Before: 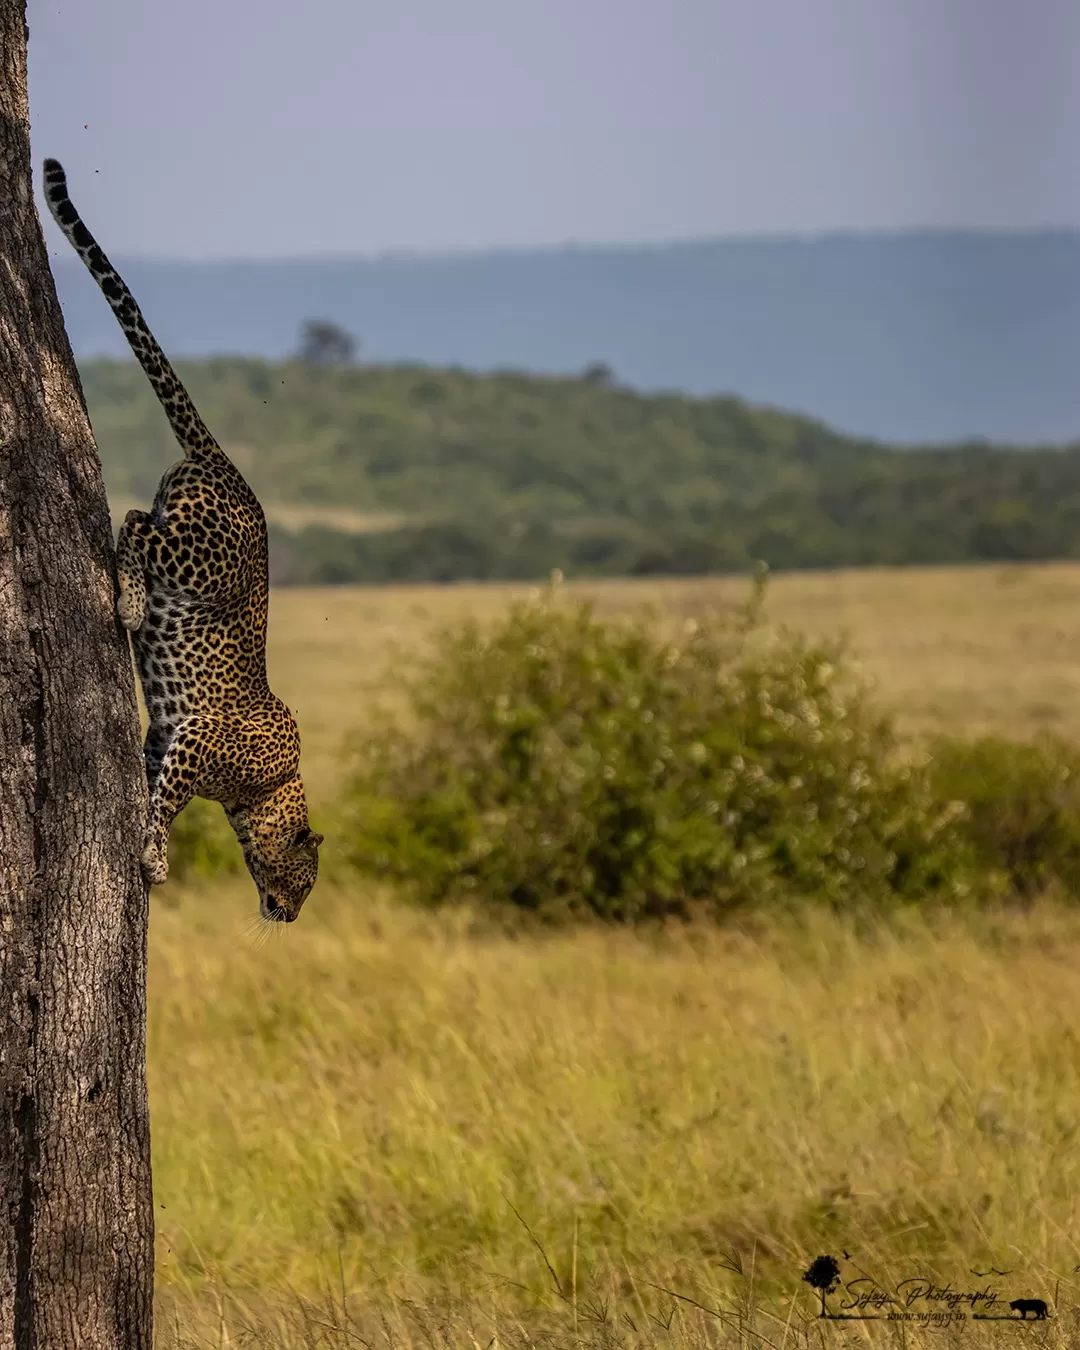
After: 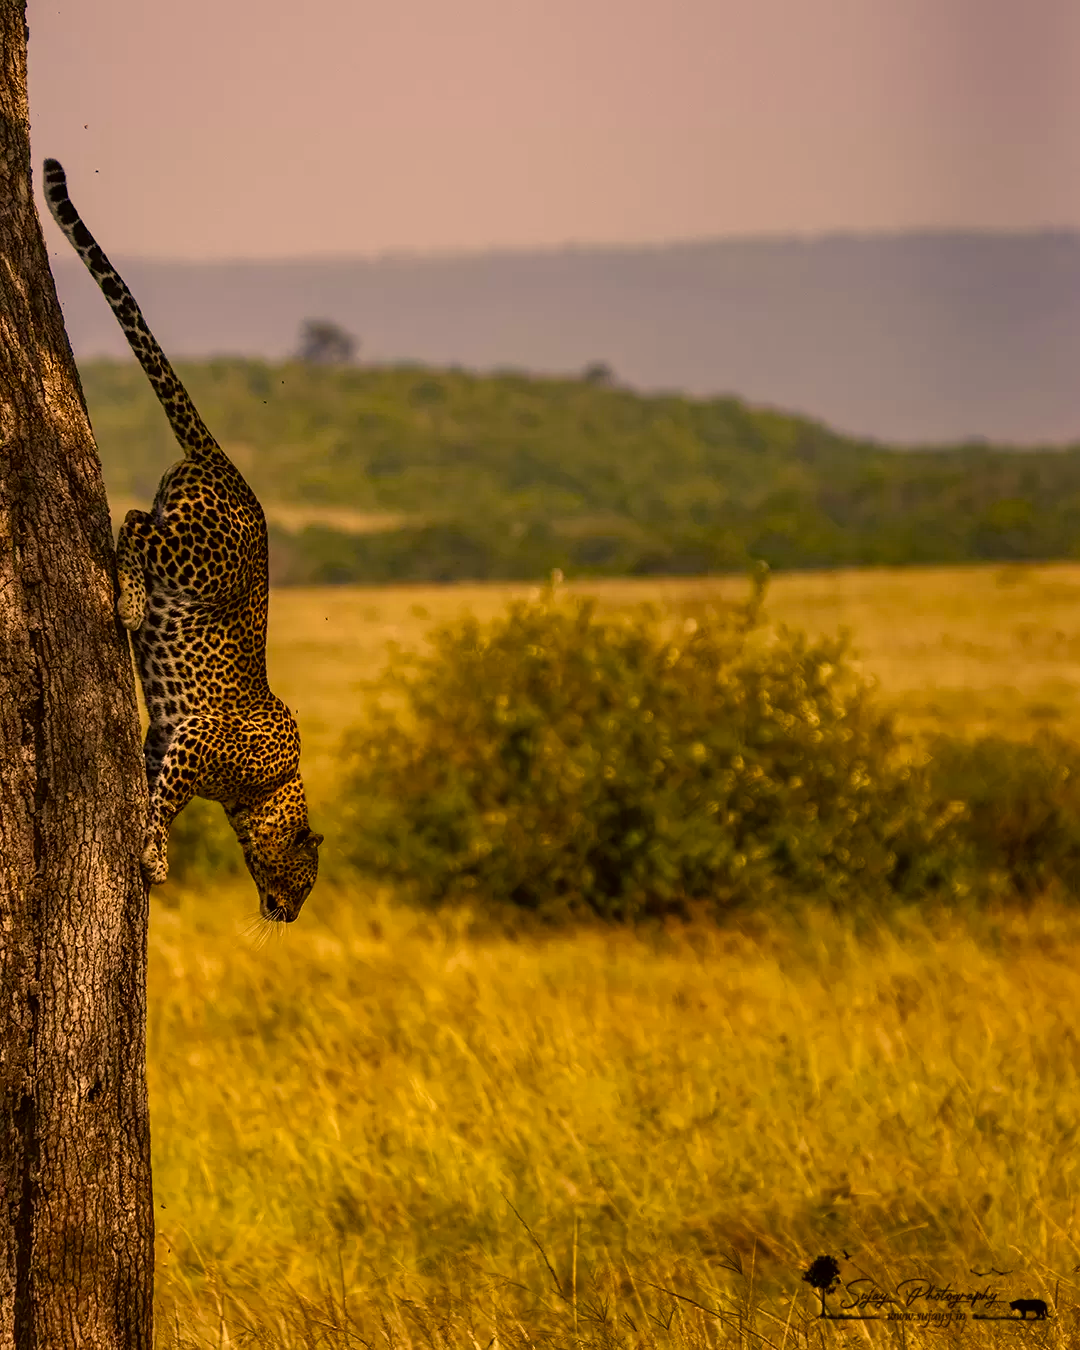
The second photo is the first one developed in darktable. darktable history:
color correction: highlights a* 18.13, highlights b* 35.97, shadows a* 1.1, shadows b* 6.38, saturation 1.05
color balance rgb: shadows lift › chroma 1.41%, shadows lift › hue 259.02°, perceptual saturation grading › global saturation 25.81%, perceptual saturation grading › highlights -50.186%, perceptual saturation grading › shadows 31.221%, global vibrance 16.257%, saturation formula JzAzBz (2021)
